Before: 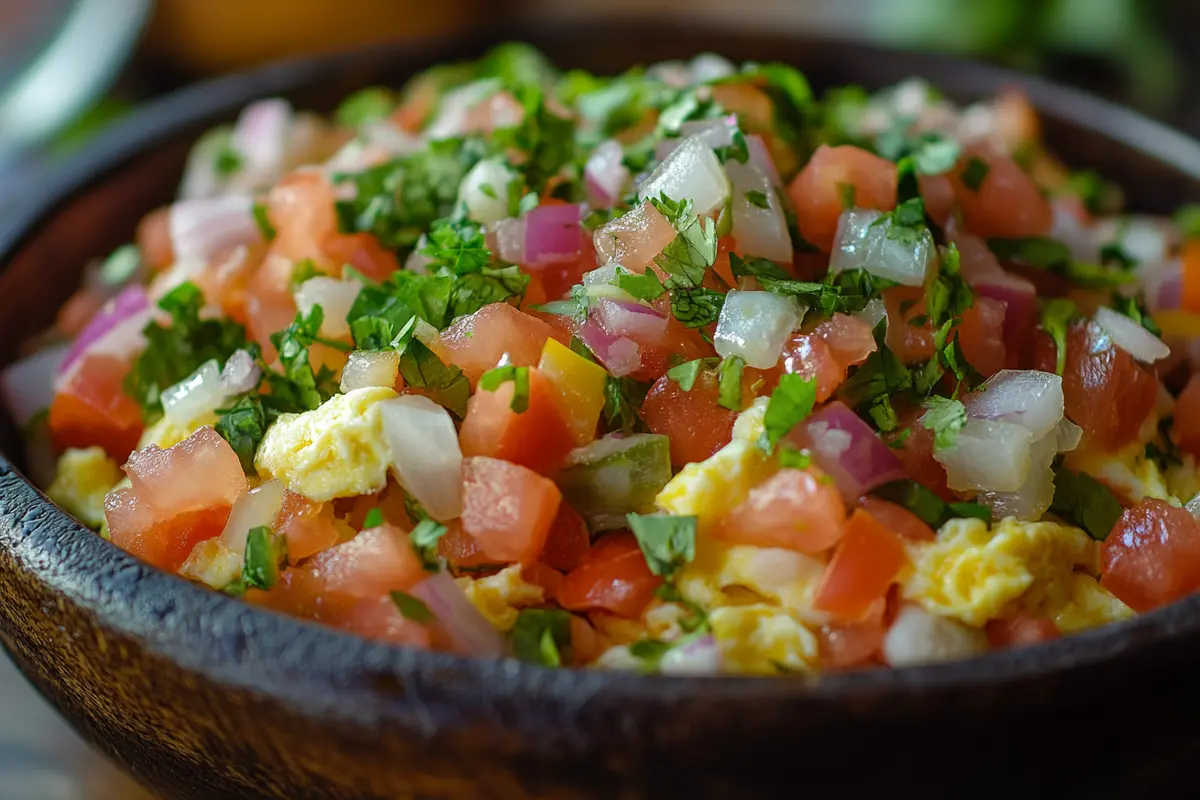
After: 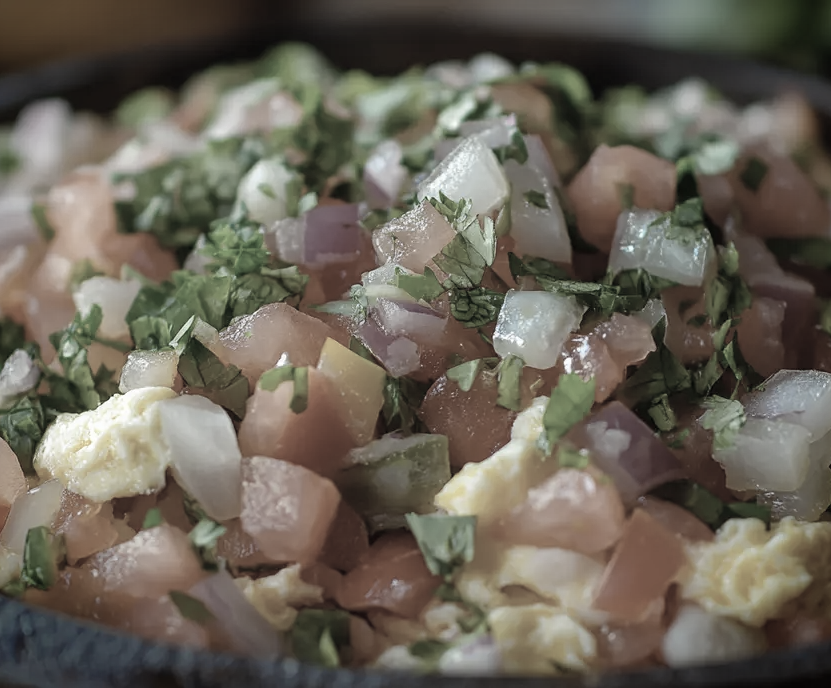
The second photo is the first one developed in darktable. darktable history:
contrast brightness saturation: saturation -0.1
color zones: curves: ch1 [(0.238, 0.163) (0.476, 0.2) (0.733, 0.322) (0.848, 0.134)]
crop: left 18.479%, right 12.2%, bottom 13.971%
vignetting: fall-off start 88.53%, fall-off radius 44.2%, saturation 0.376, width/height ratio 1.161
